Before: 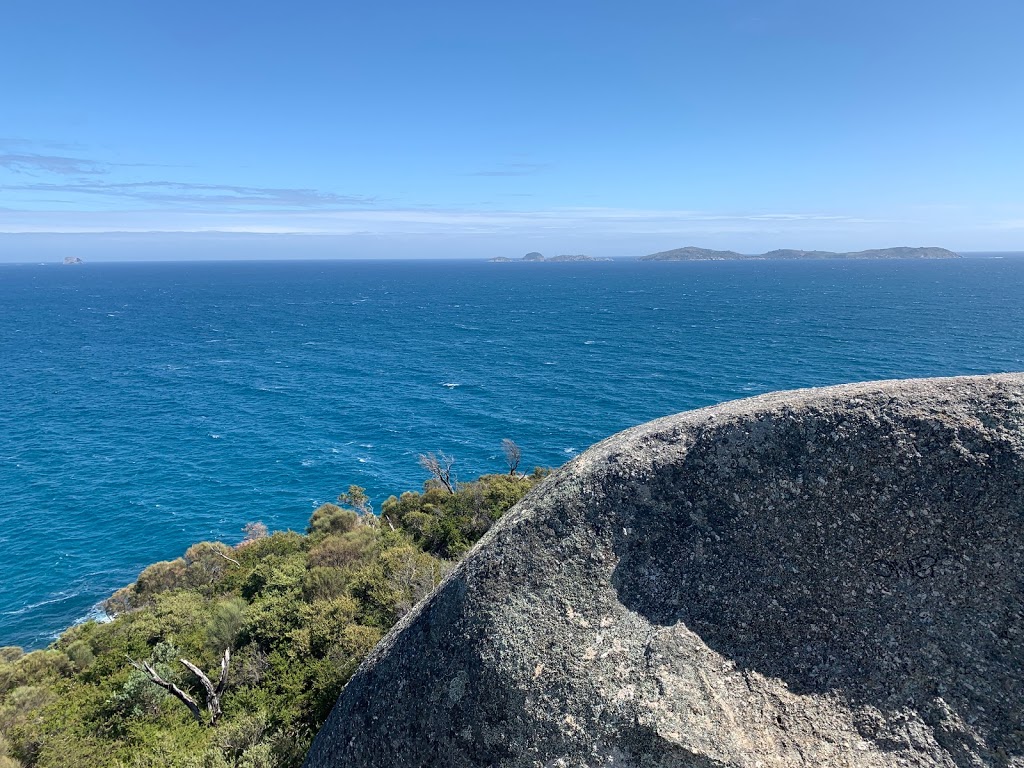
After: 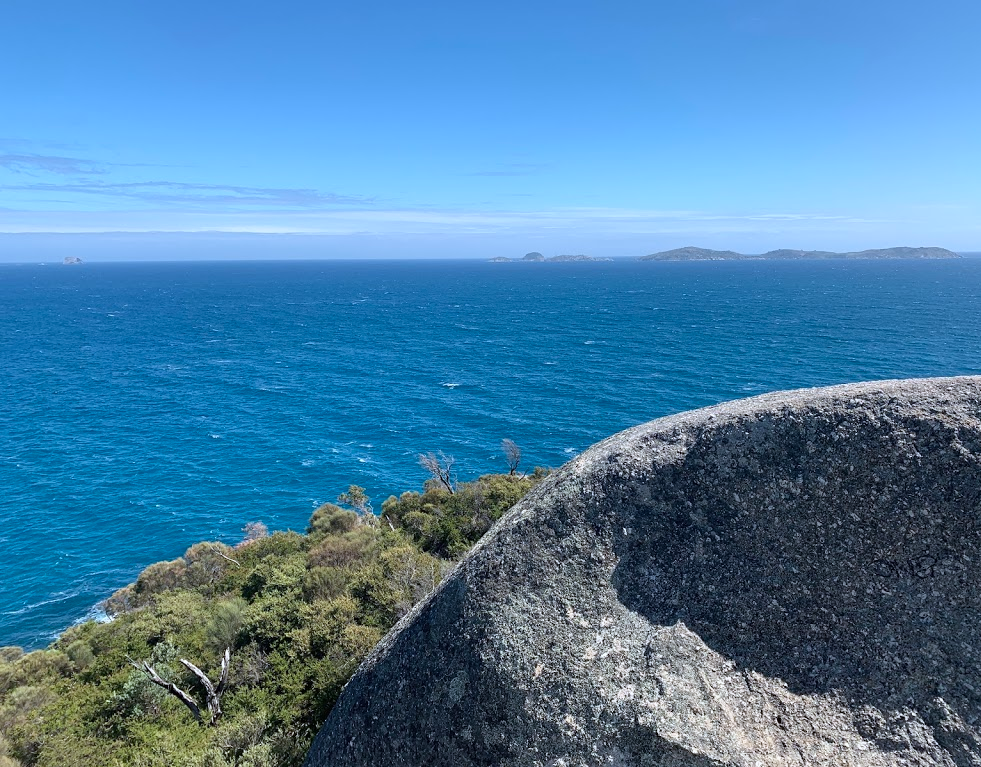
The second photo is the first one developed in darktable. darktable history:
crop: right 4.126%, bottom 0.031%
color correction: highlights a* -0.772, highlights b* -8.92
